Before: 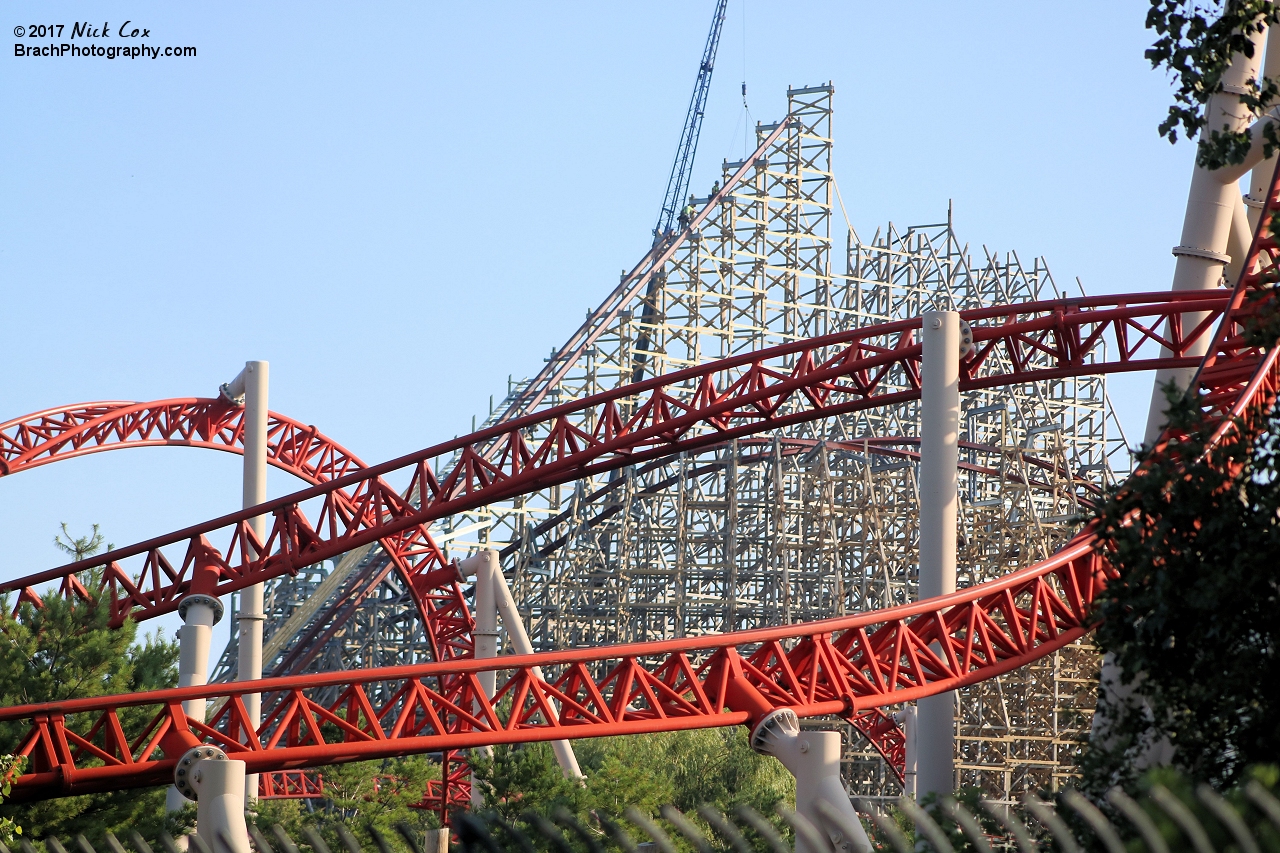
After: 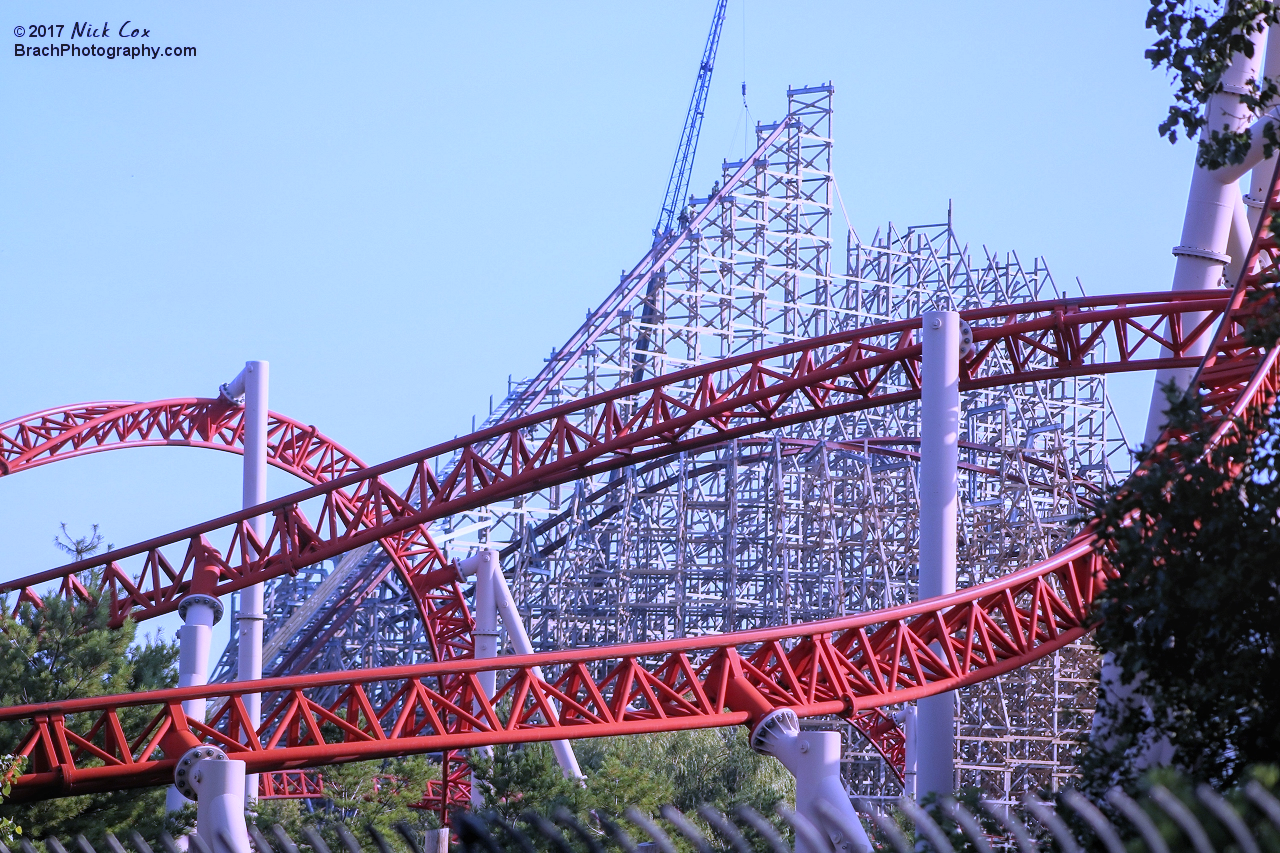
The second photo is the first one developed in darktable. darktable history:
local contrast: detail 110%
white balance: red 0.98, blue 1.61
